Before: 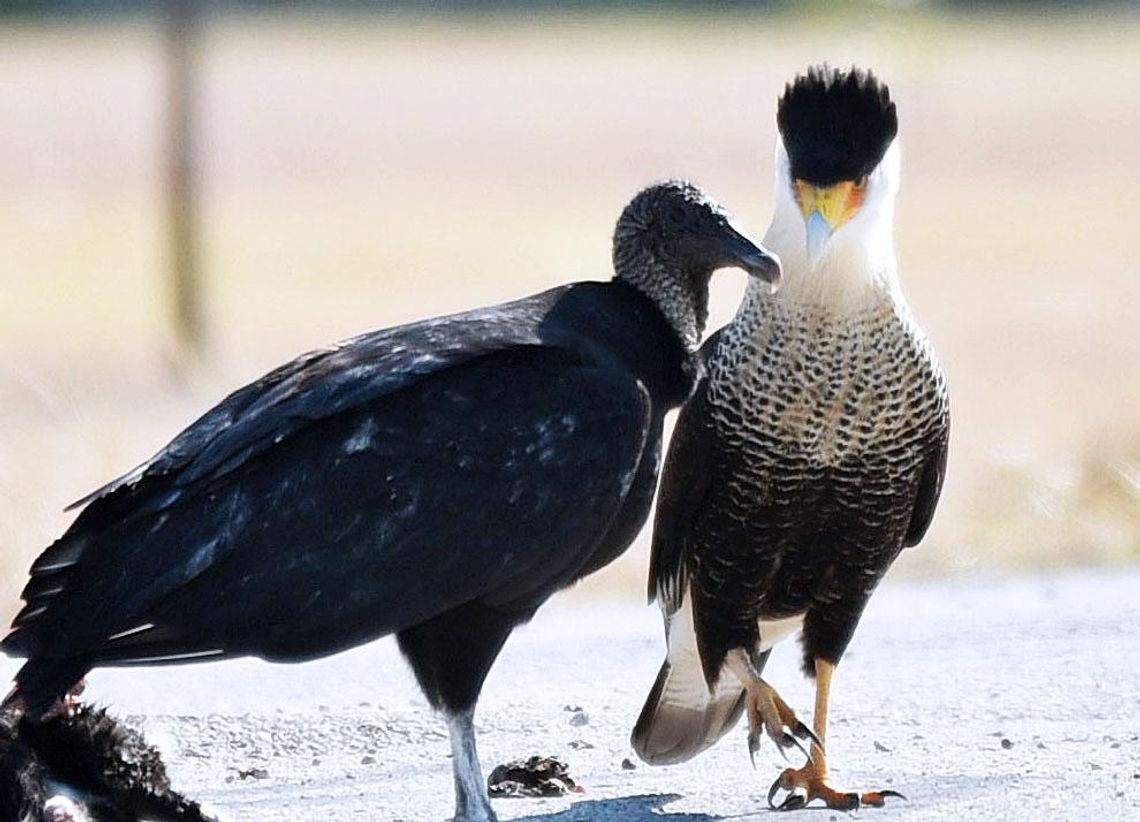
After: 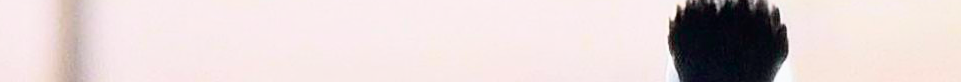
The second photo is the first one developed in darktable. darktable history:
tone curve: curves: ch0 [(0, 0) (0.051, 0.03) (0.096, 0.071) (0.243, 0.246) (0.461, 0.515) (0.605, 0.692) (0.761, 0.85) (0.881, 0.933) (1, 0.984)]; ch1 [(0, 0) (0.1, 0.038) (0.318, 0.243) (0.431, 0.384) (0.488, 0.475) (0.499, 0.499) (0.534, 0.546) (0.567, 0.592) (0.601, 0.632) (0.734, 0.809) (1, 1)]; ch2 [(0, 0) (0.297, 0.257) (0.414, 0.379) (0.453, 0.45) (0.479, 0.483) (0.504, 0.499) (0.52, 0.519) (0.541, 0.554) (0.614, 0.652) (0.817, 0.874) (1, 1)], color space Lab, independent channels, preserve colors none
sharpen: amount 0.2
crop and rotate: left 9.644%, top 9.491%, right 6.021%, bottom 80.509%
